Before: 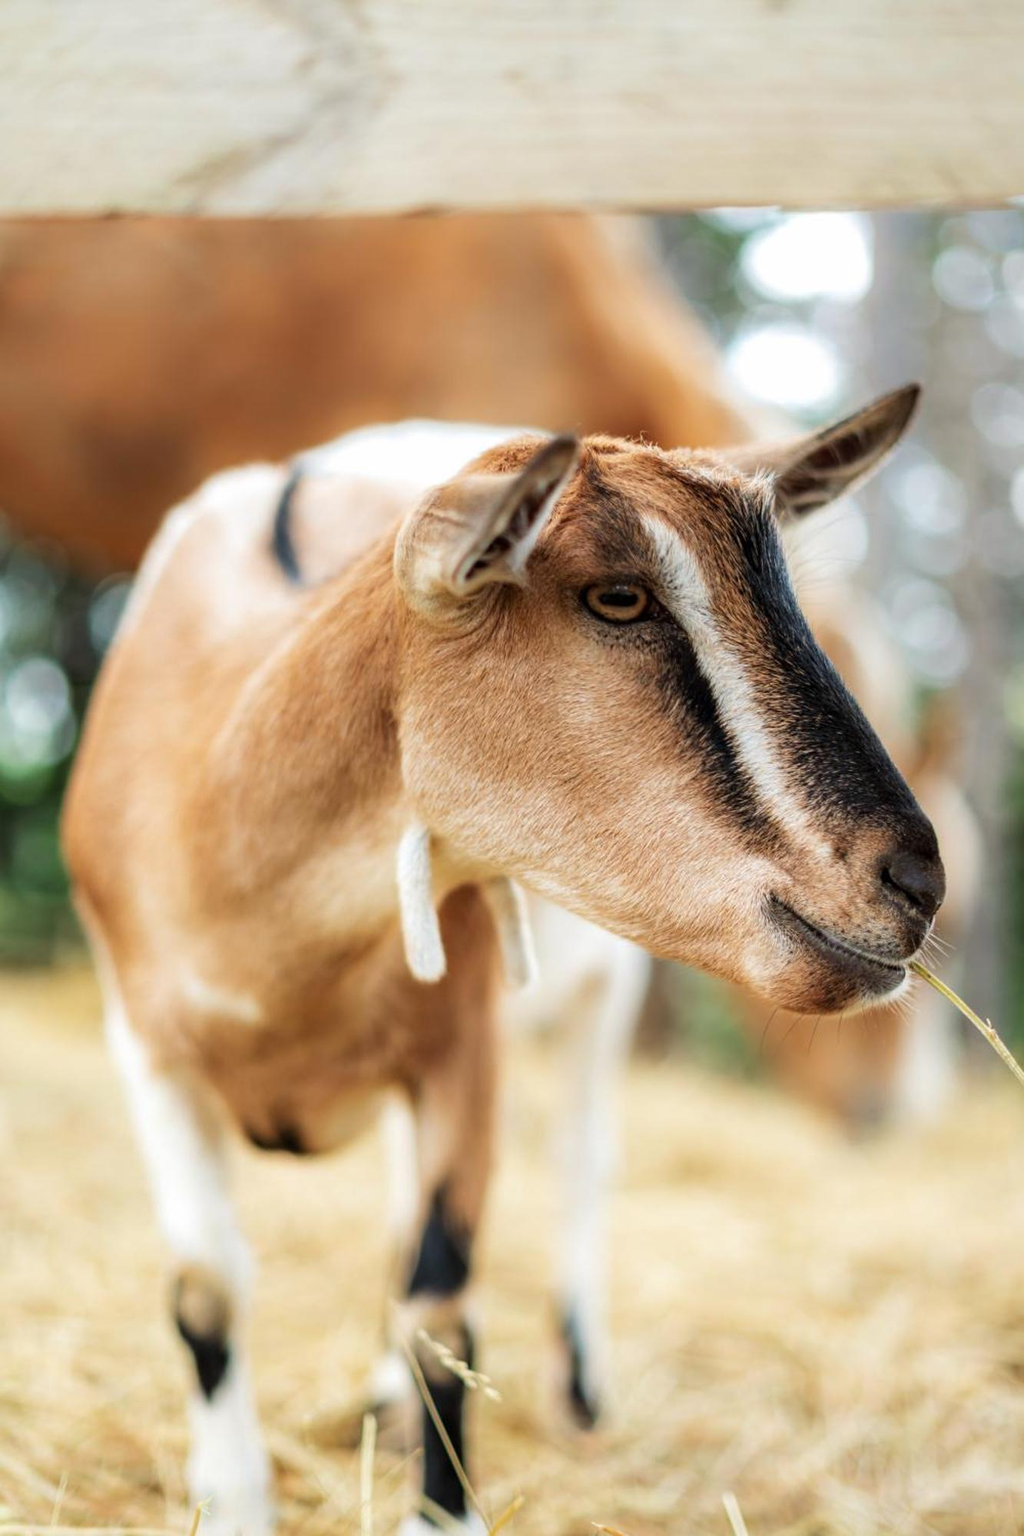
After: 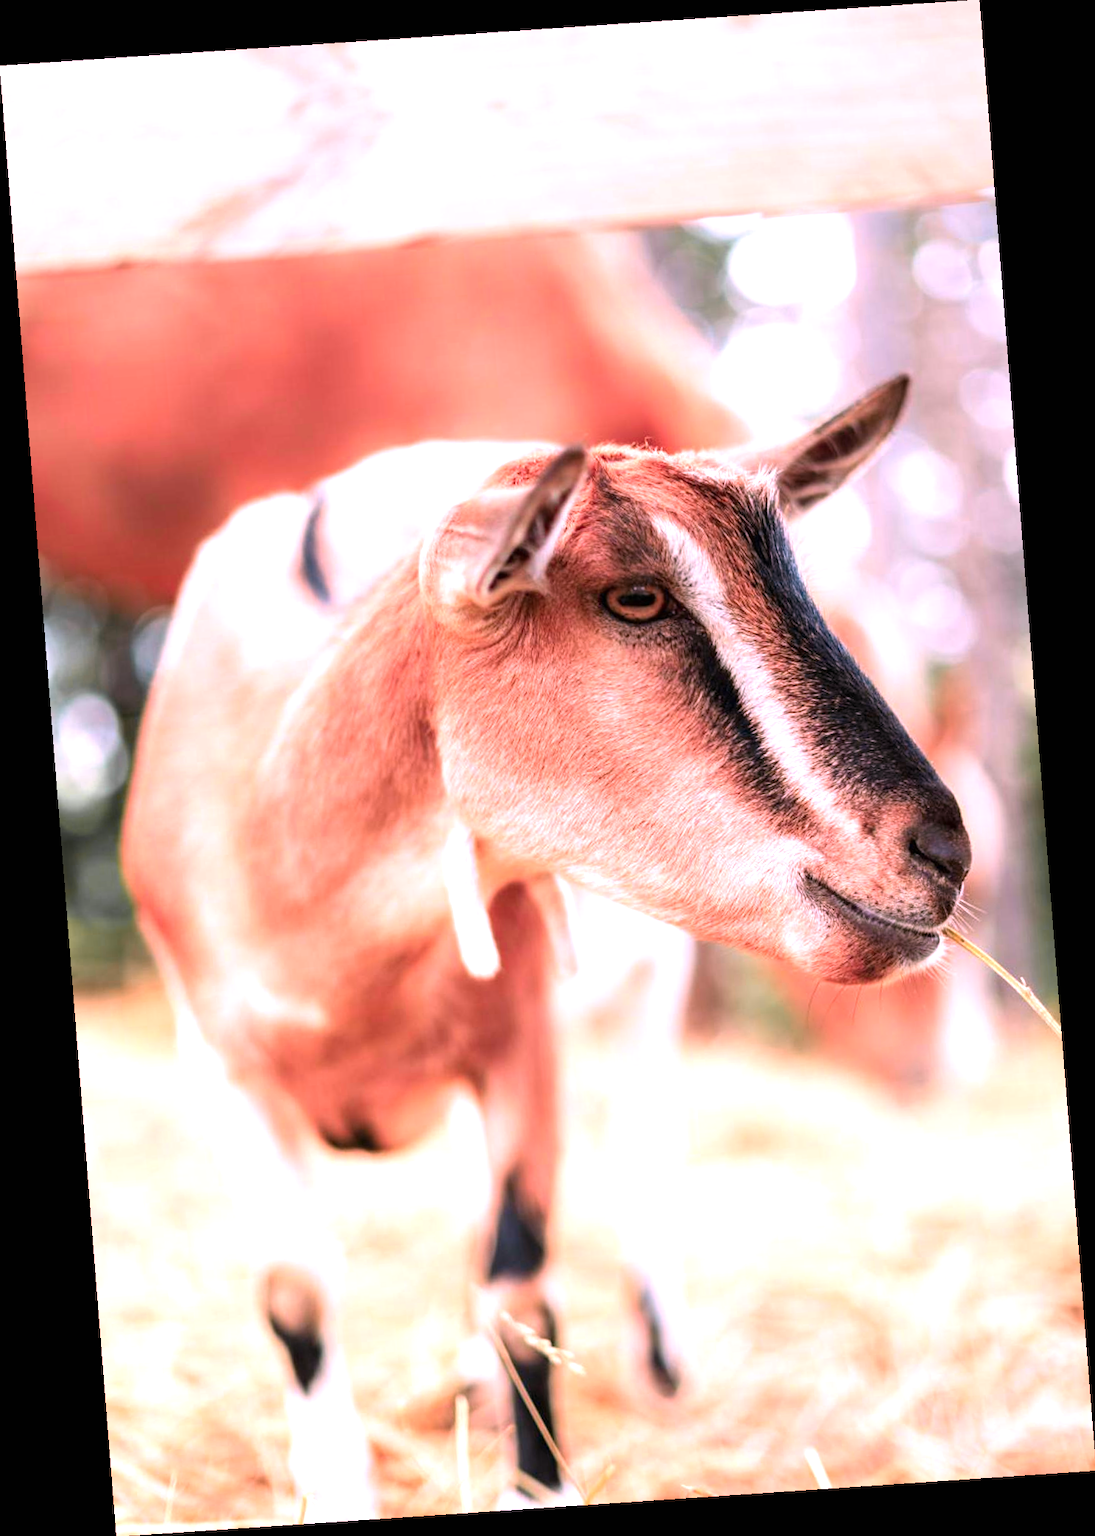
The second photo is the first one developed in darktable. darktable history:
exposure: black level correction 0, exposure 0.6 EV, compensate exposure bias true, compensate highlight preservation false
white balance: red 1.188, blue 1.11
rotate and perspective: rotation -4.2°, shear 0.006, automatic cropping off
color zones: curves: ch1 [(0.29, 0.492) (0.373, 0.185) (0.509, 0.481)]; ch2 [(0.25, 0.462) (0.749, 0.457)], mix 40.67%
